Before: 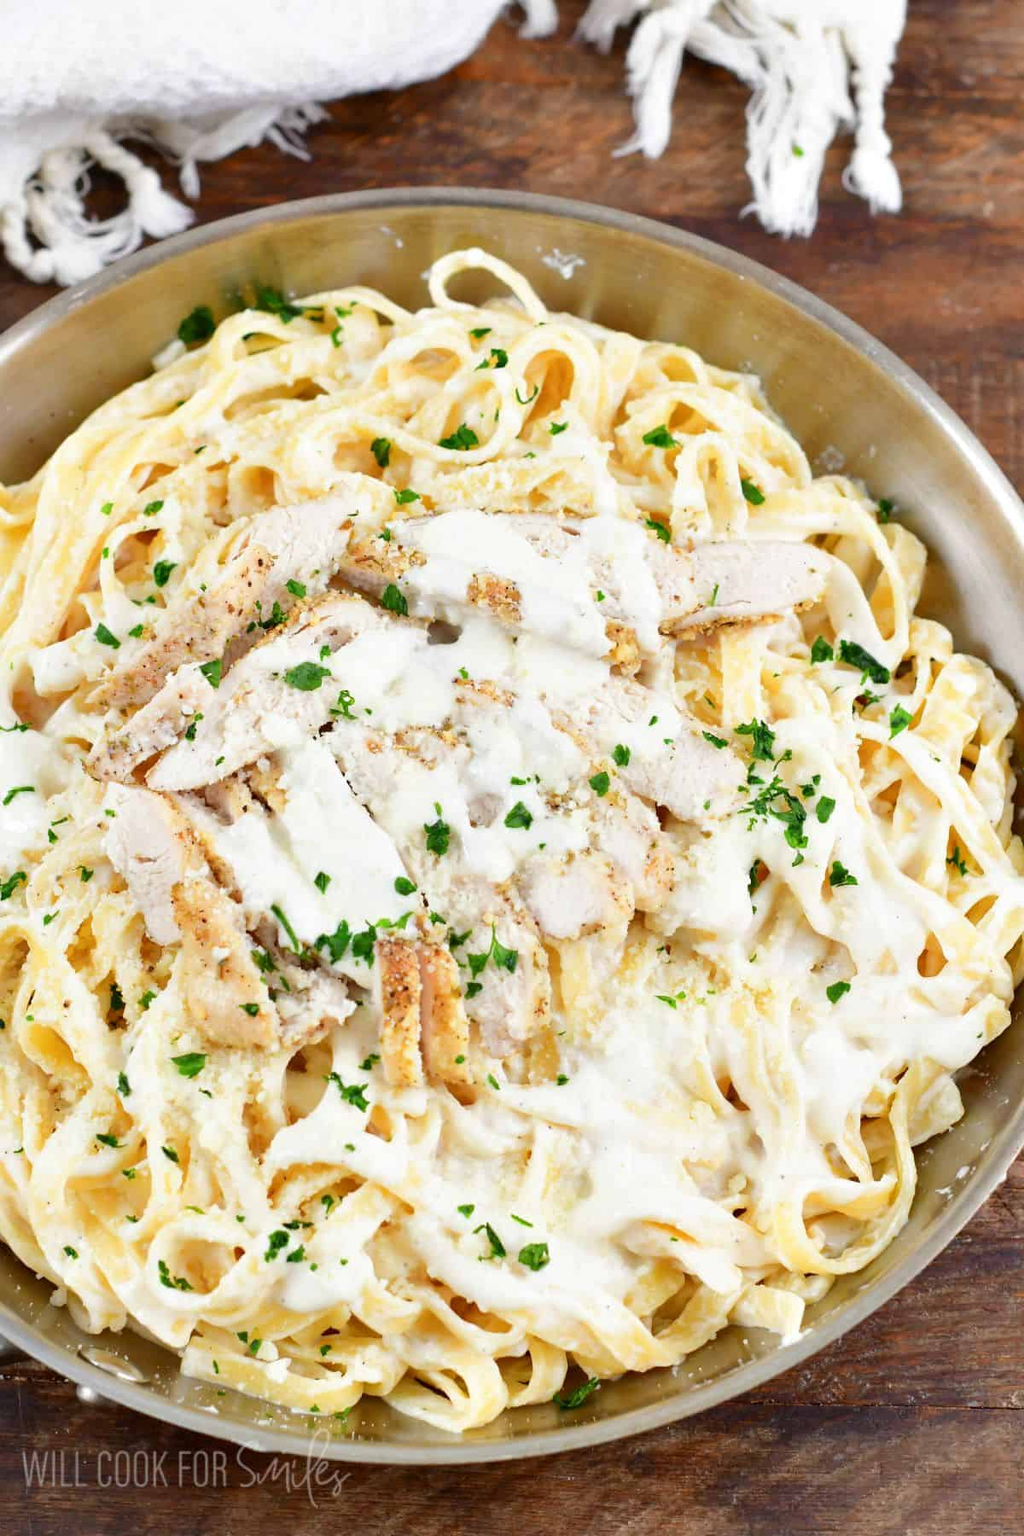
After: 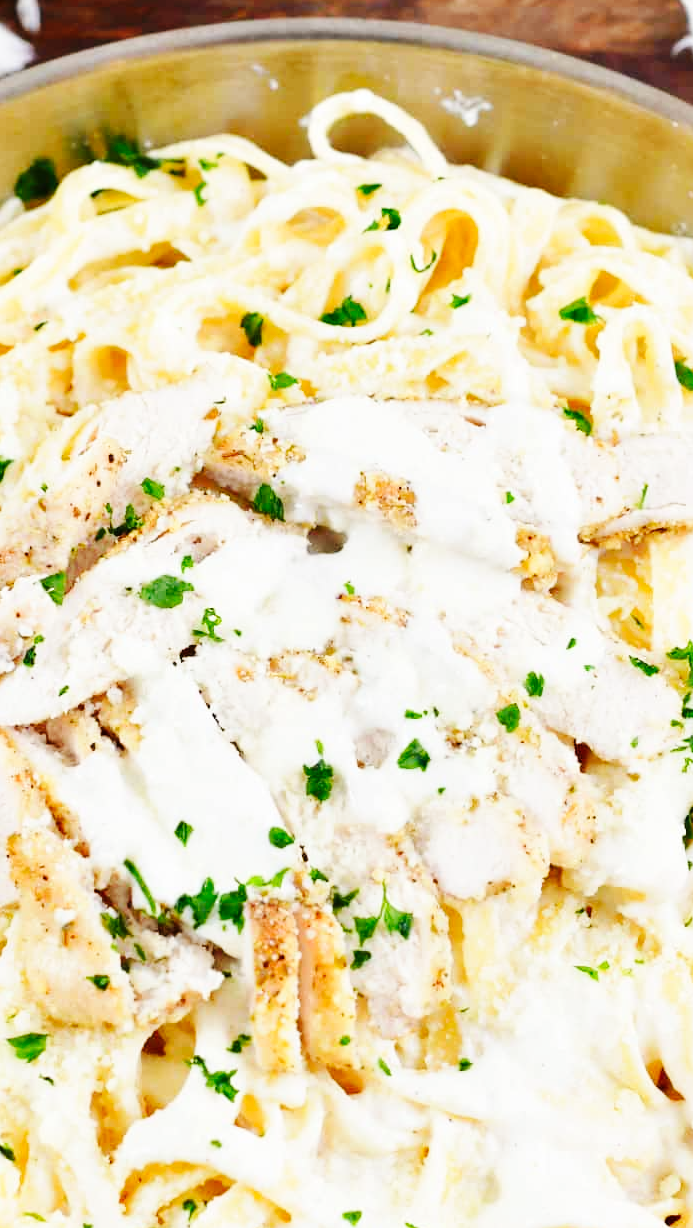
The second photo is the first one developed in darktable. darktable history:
crop: left 16.202%, top 11.208%, right 26.045%, bottom 20.557%
base curve: curves: ch0 [(0, 0) (0.032, 0.025) (0.121, 0.166) (0.206, 0.329) (0.605, 0.79) (1, 1)], preserve colors none
